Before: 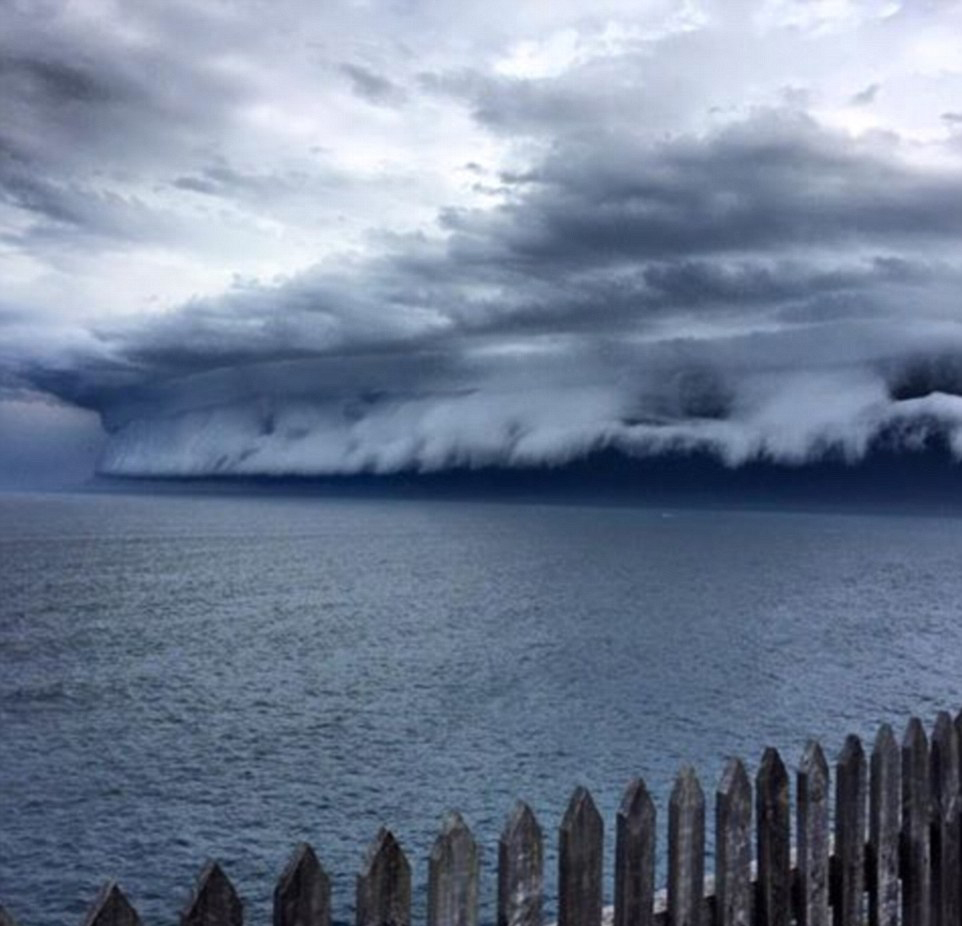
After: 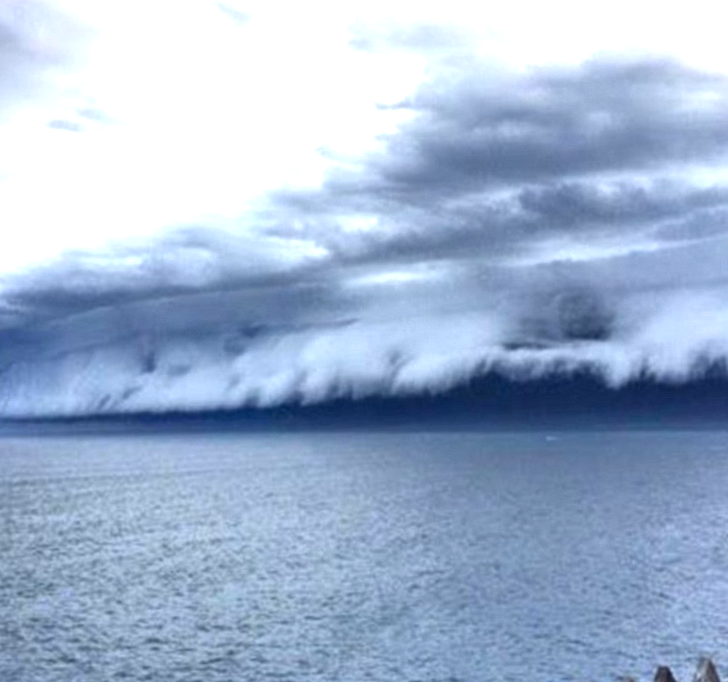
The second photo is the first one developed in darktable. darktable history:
exposure: black level correction 0, exposure 1.2 EV, compensate highlight preservation false
crop and rotate: left 10.77%, top 5.1%, right 10.41%, bottom 16.76%
rotate and perspective: rotation -2.12°, lens shift (vertical) 0.009, lens shift (horizontal) -0.008, automatic cropping original format, crop left 0.036, crop right 0.964, crop top 0.05, crop bottom 0.959
